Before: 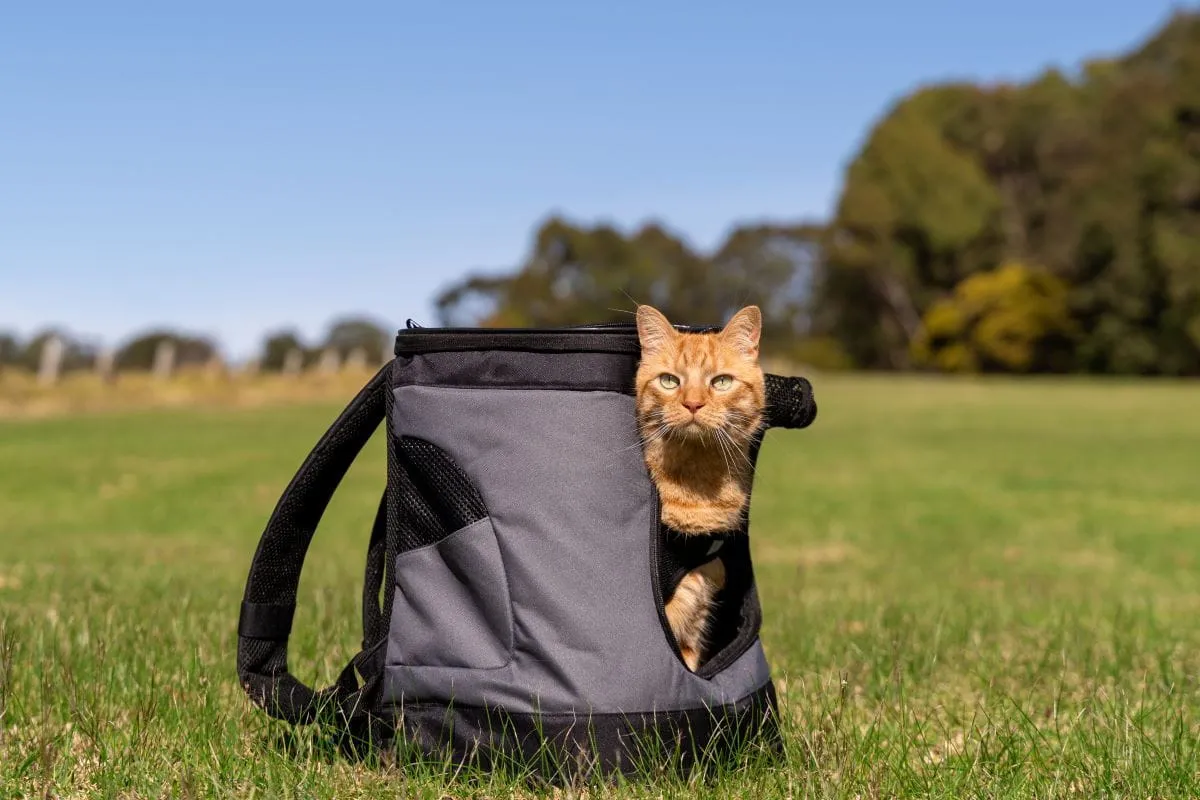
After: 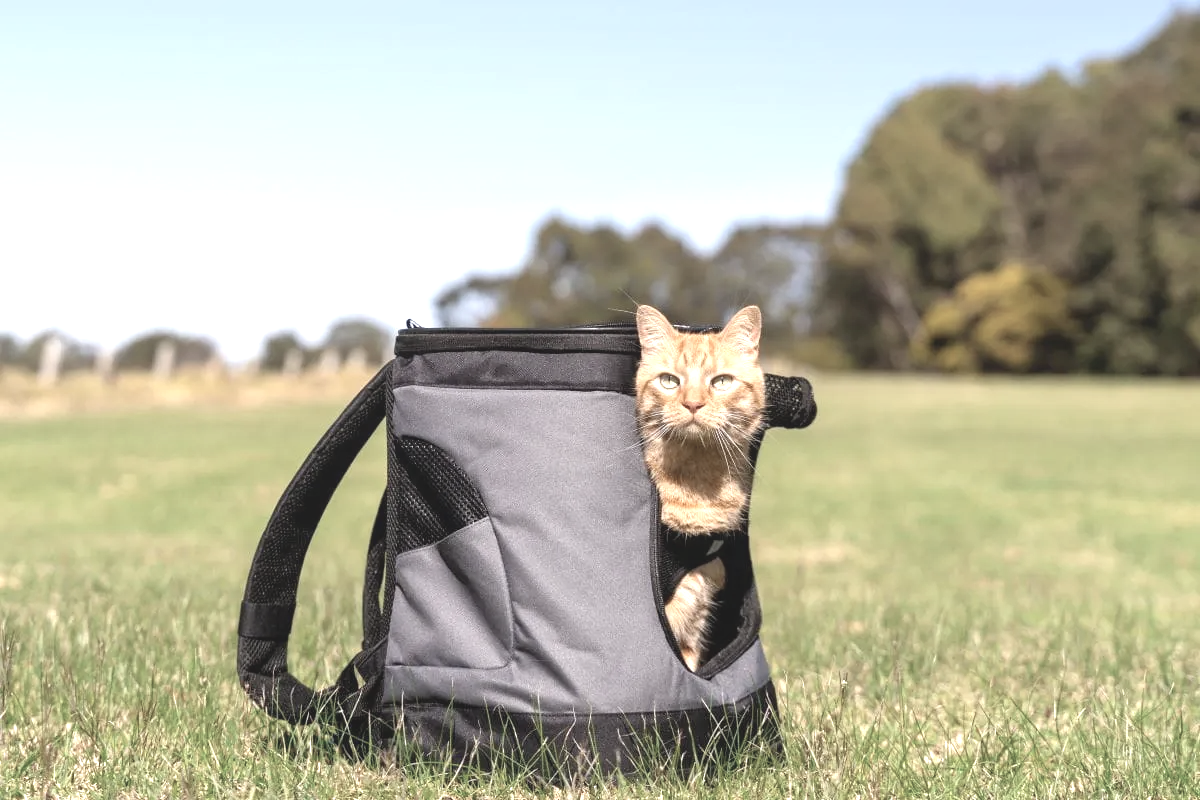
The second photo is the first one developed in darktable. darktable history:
exposure: black level correction 0, exposure 1.2 EV, compensate exposure bias true, compensate highlight preservation false
color correction: saturation 0.5
local contrast: highlights 68%, shadows 68%, detail 82%, midtone range 0.325
